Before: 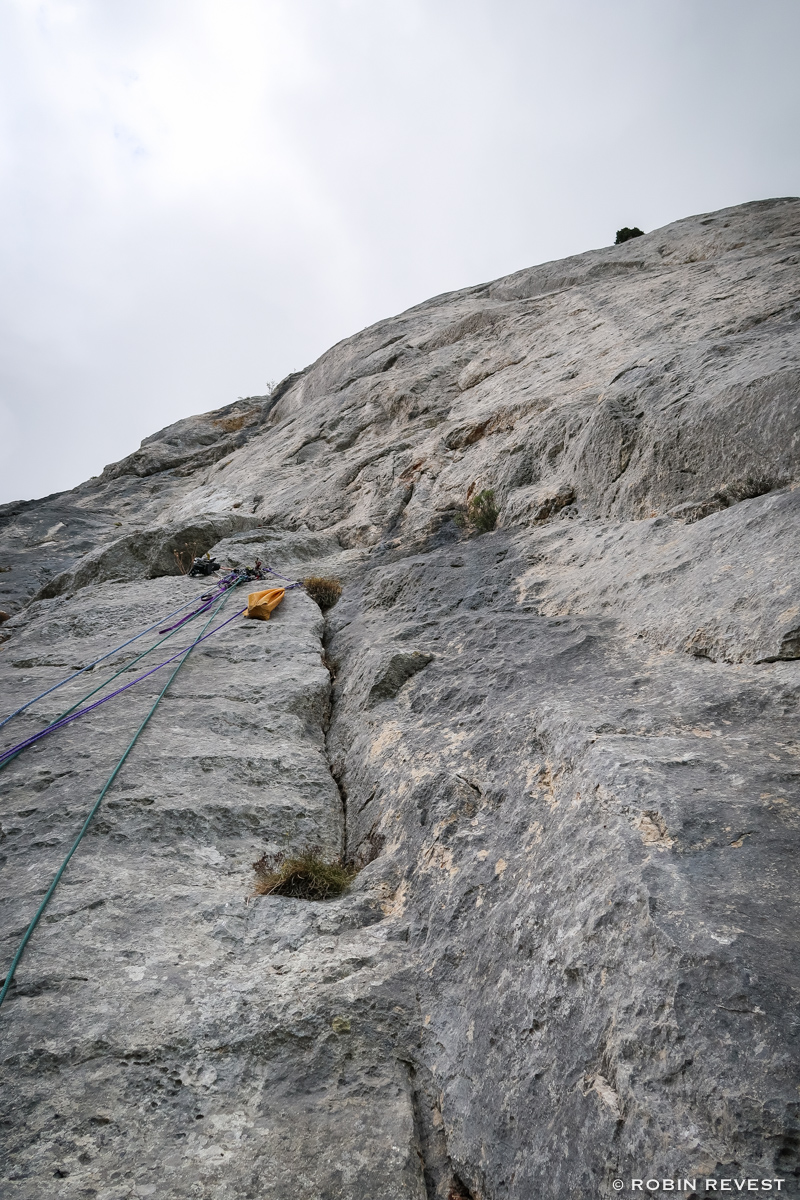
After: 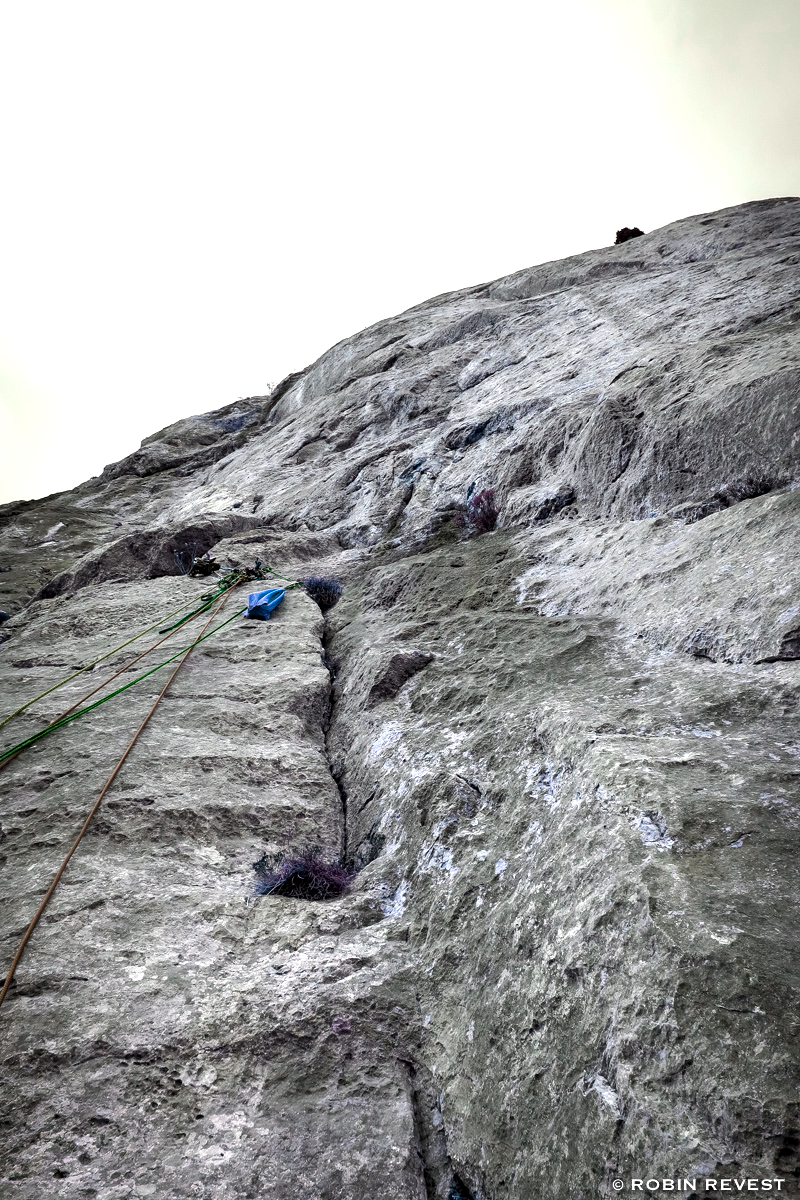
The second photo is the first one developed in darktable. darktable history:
local contrast: highlights 102%, shadows 102%, detail 119%, midtone range 0.2
color balance rgb: perceptual saturation grading › global saturation 19.848%, hue shift -150.23°, contrast 35.066%, saturation formula JzAzBz (2021)
